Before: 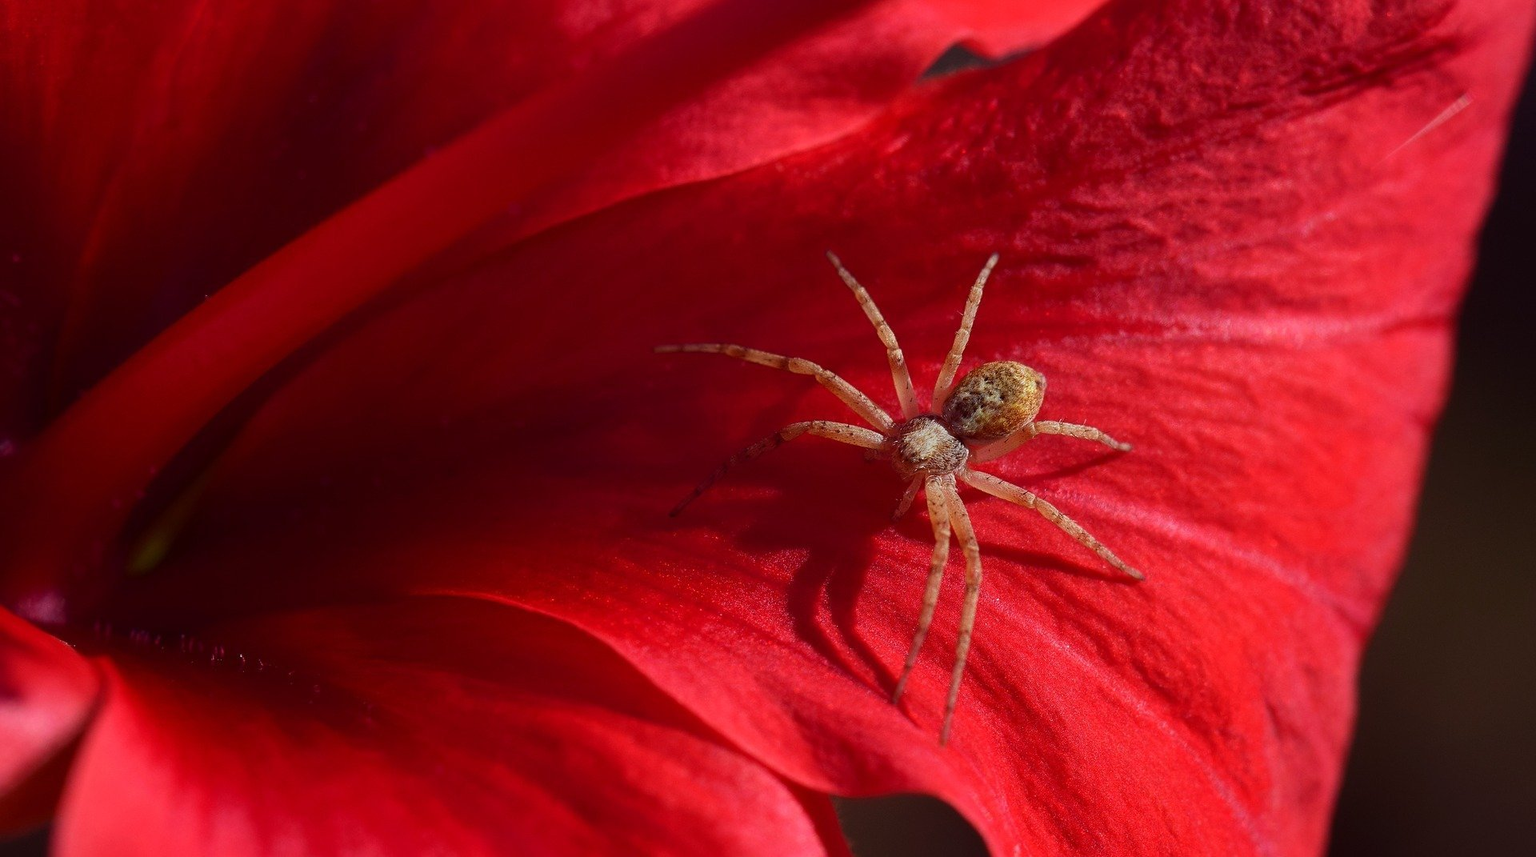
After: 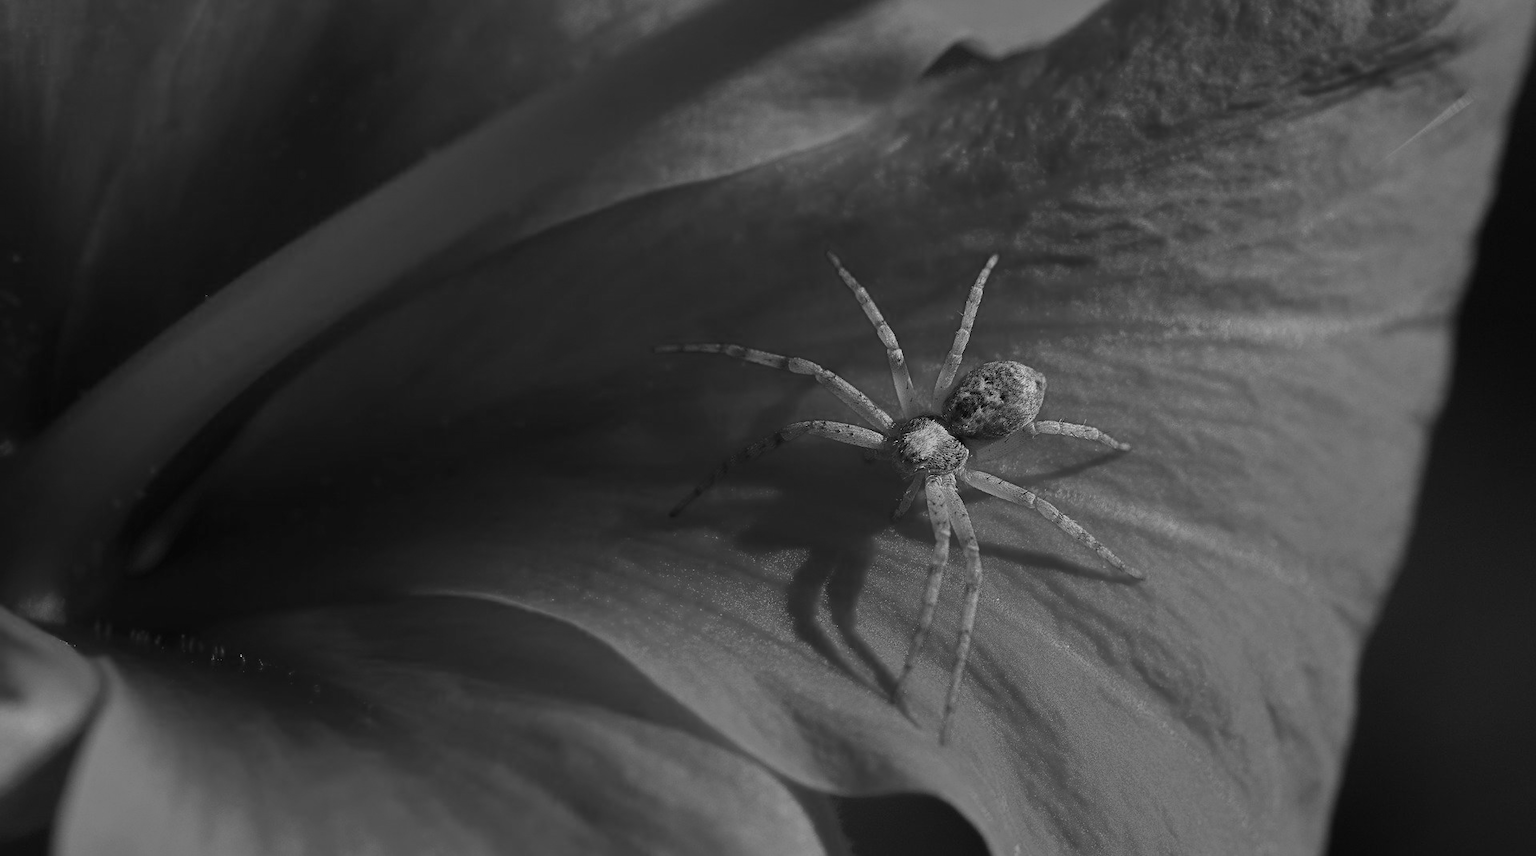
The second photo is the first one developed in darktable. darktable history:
color calibration: output gray [0.267, 0.423, 0.261, 0], illuminant as shot in camera, x 0.358, y 0.362, temperature 4595.88 K
